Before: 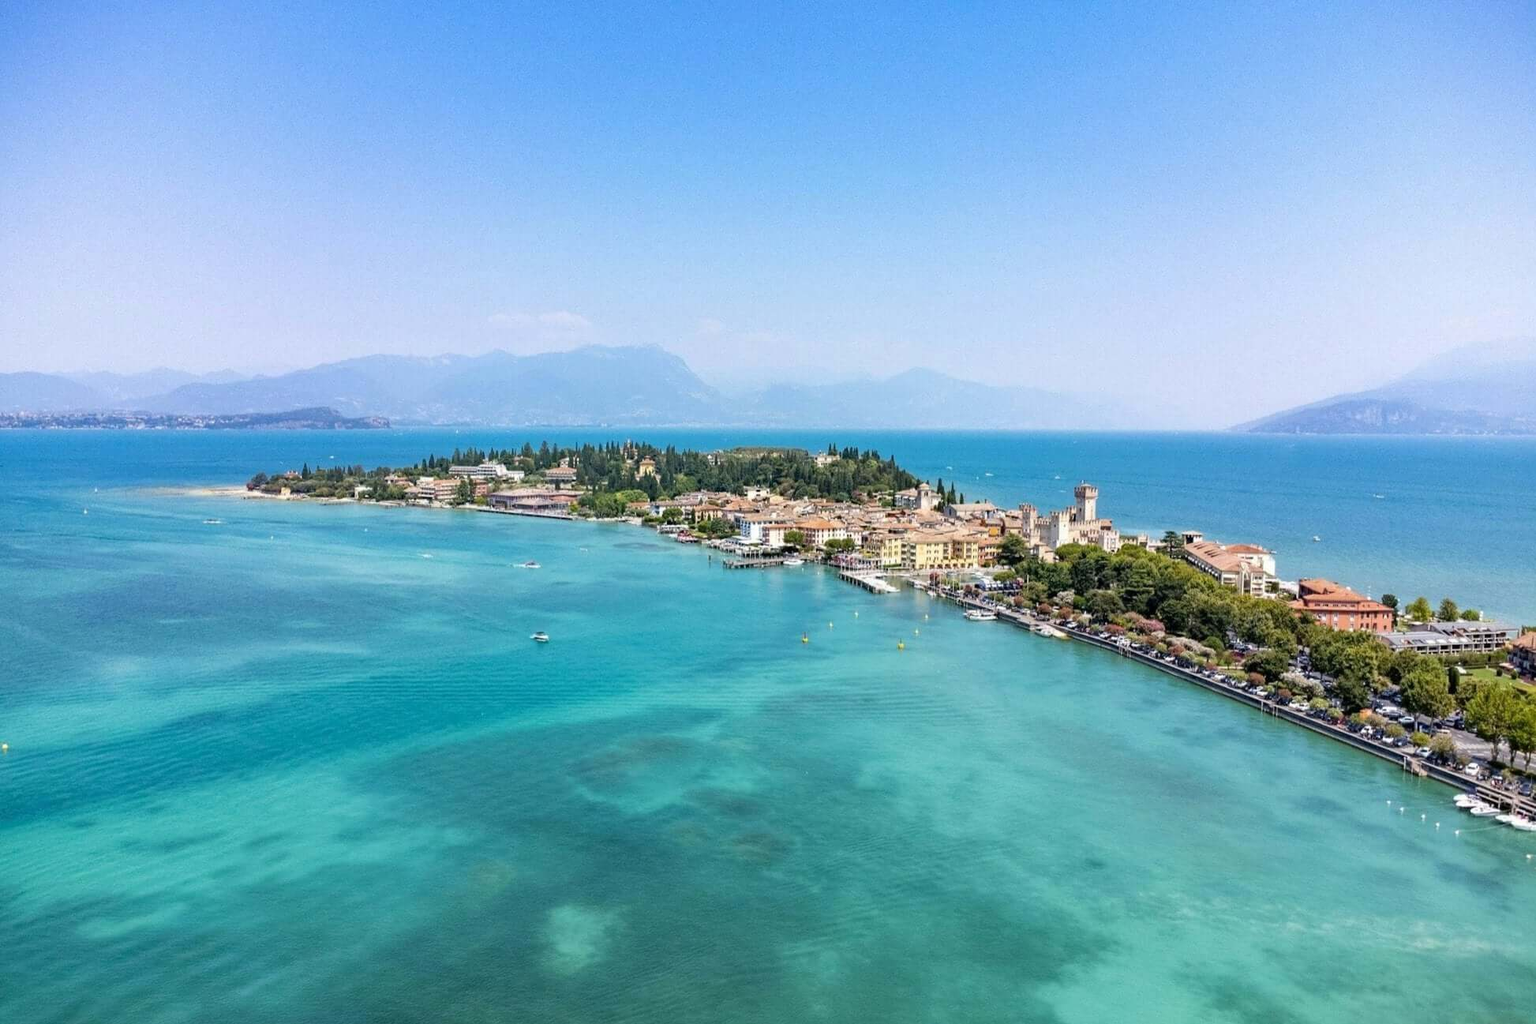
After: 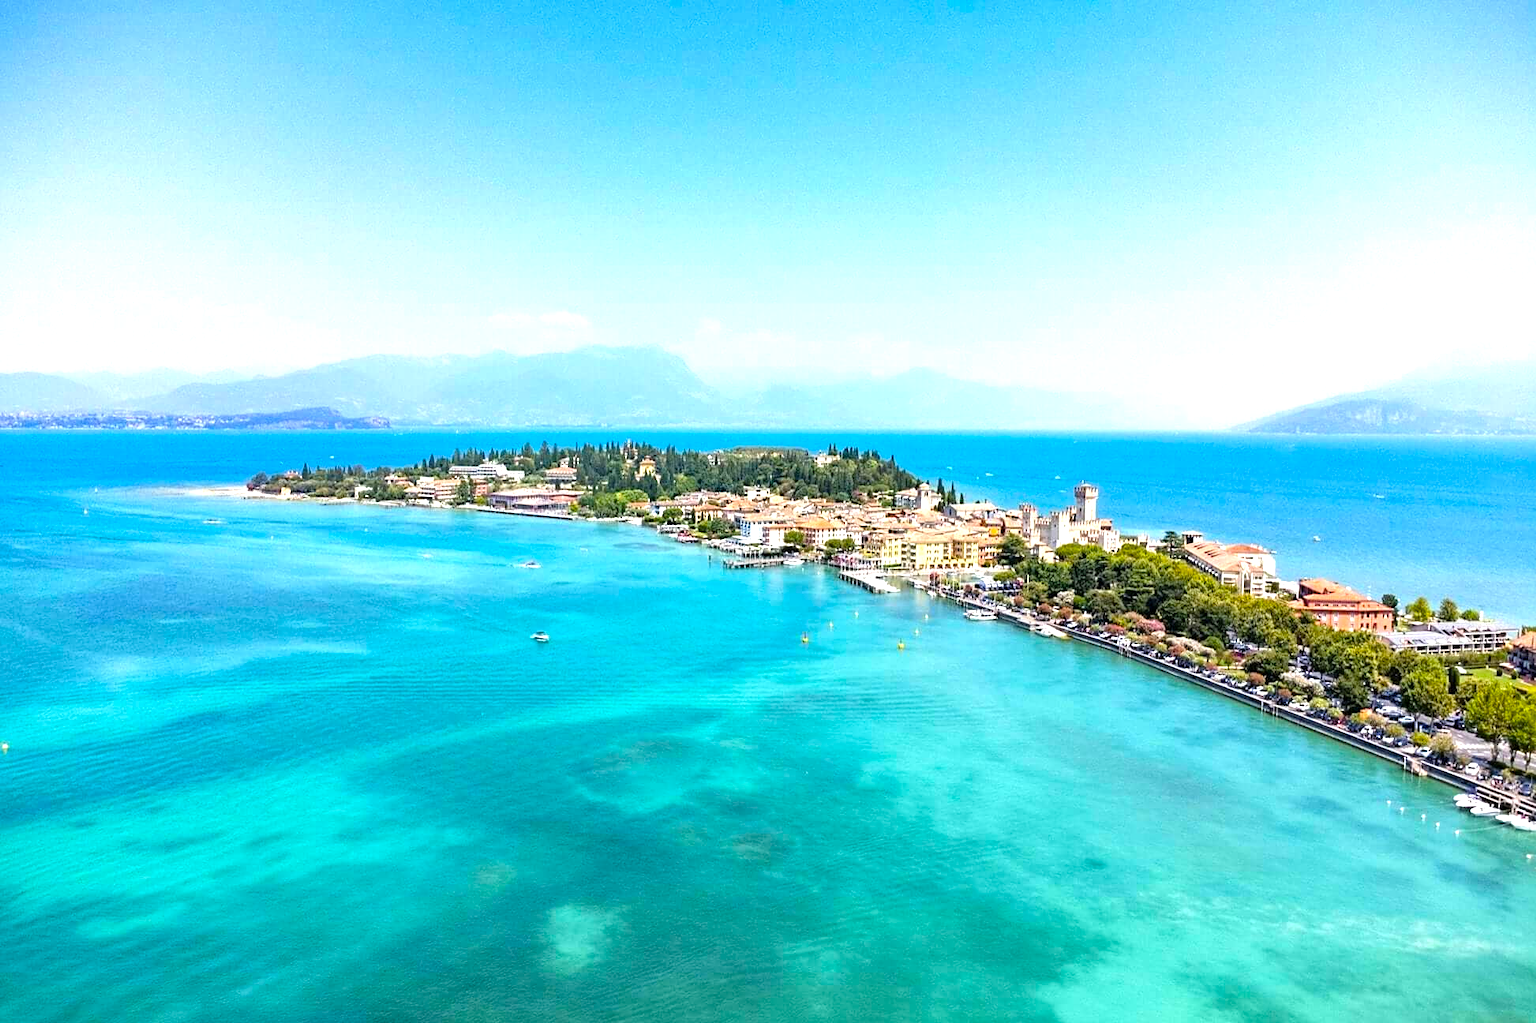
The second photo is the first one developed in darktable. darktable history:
color balance rgb: perceptual saturation grading › global saturation 30.204%
sharpen: amount 0.217
exposure: exposure 0.776 EV, compensate exposure bias true, compensate highlight preservation false
